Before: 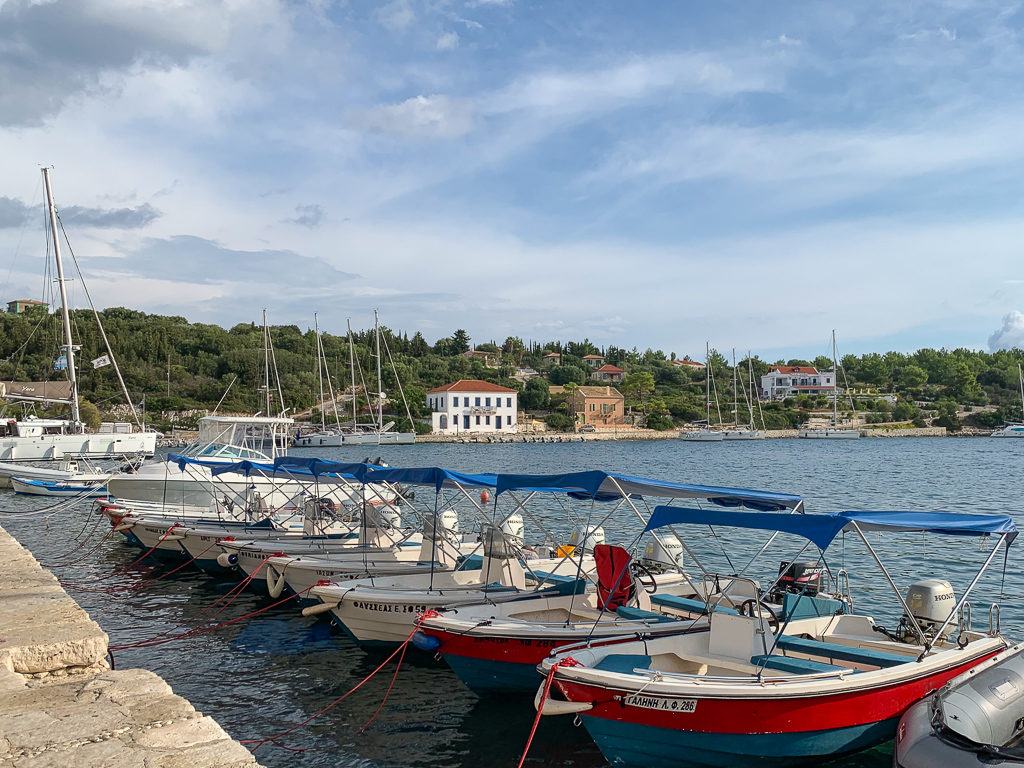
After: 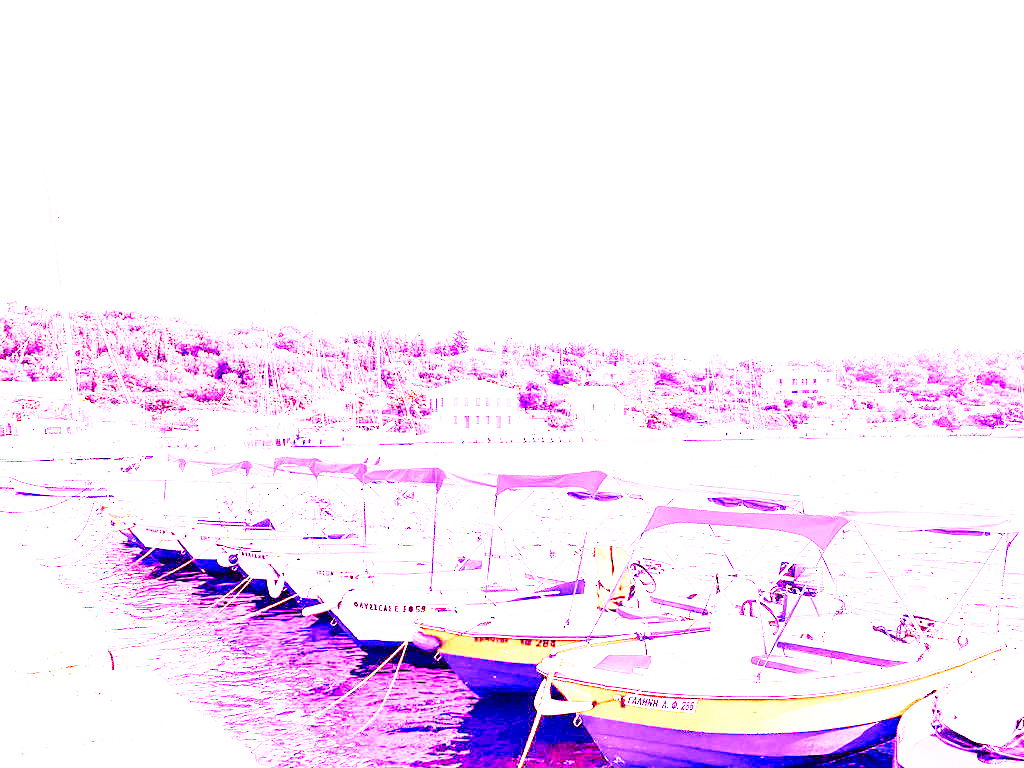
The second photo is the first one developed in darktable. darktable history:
white balance: red 8, blue 8
base curve: curves: ch0 [(0, 0) (0.007, 0.004) (0.027, 0.03) (0.046, 0.07) (0.207, 0.54) (0.442, 0.872) (0.673, 0.972) (1, 1)], preserve colors none
haze removal: compatibility mode true, adaptive false
